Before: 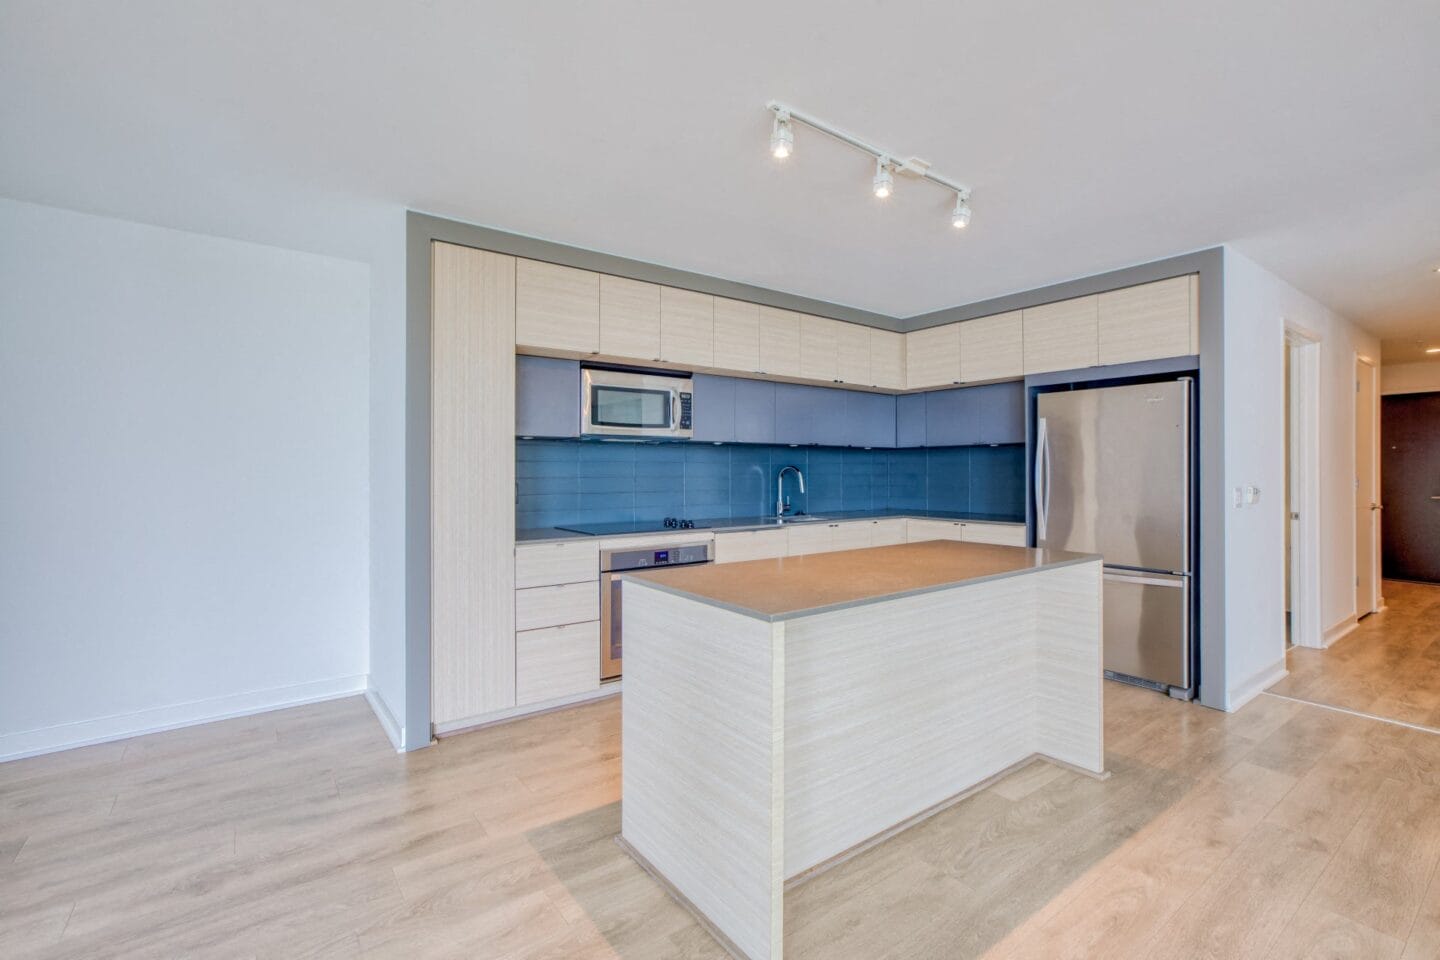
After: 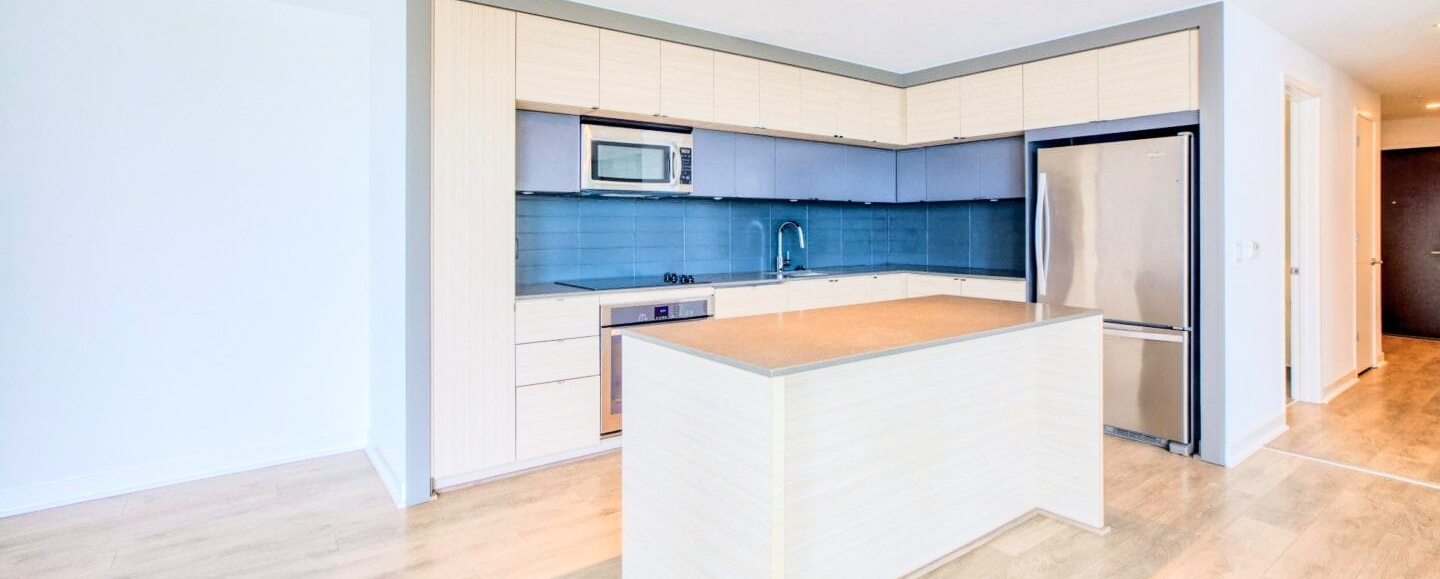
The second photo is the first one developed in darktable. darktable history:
crop and rotate: top 25.597%, bottom 14.037%
base curve: curves: ch0 [(0, 0) (0.028, 0.03) (0.121, 0.232) (0.46, 0.748) (0.859, 0.968) (1, 1)]
